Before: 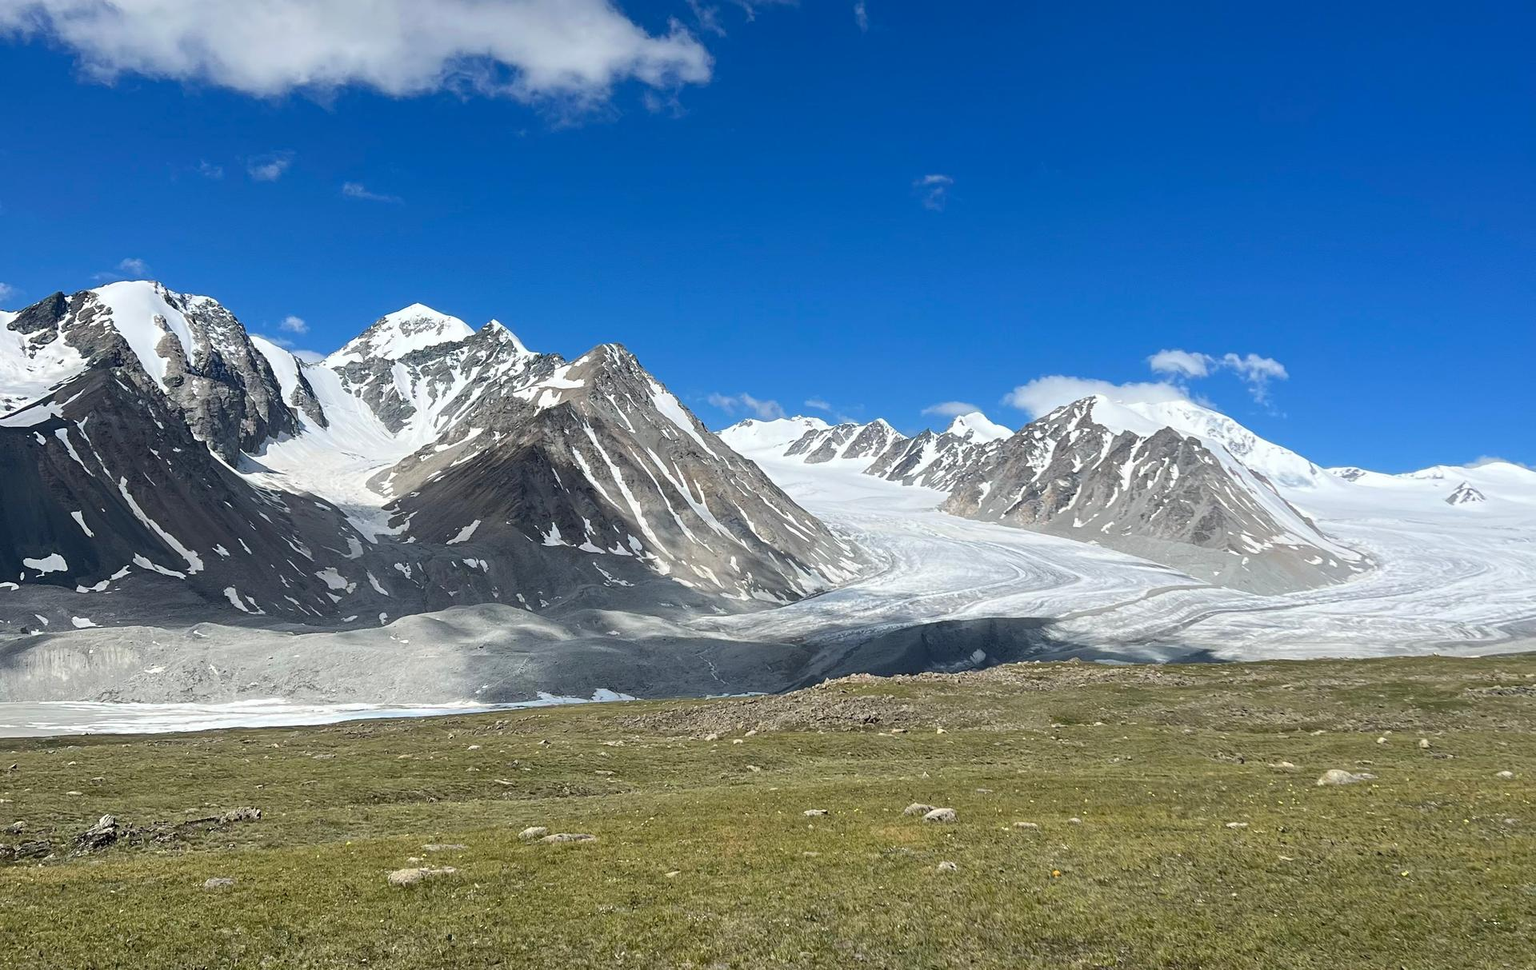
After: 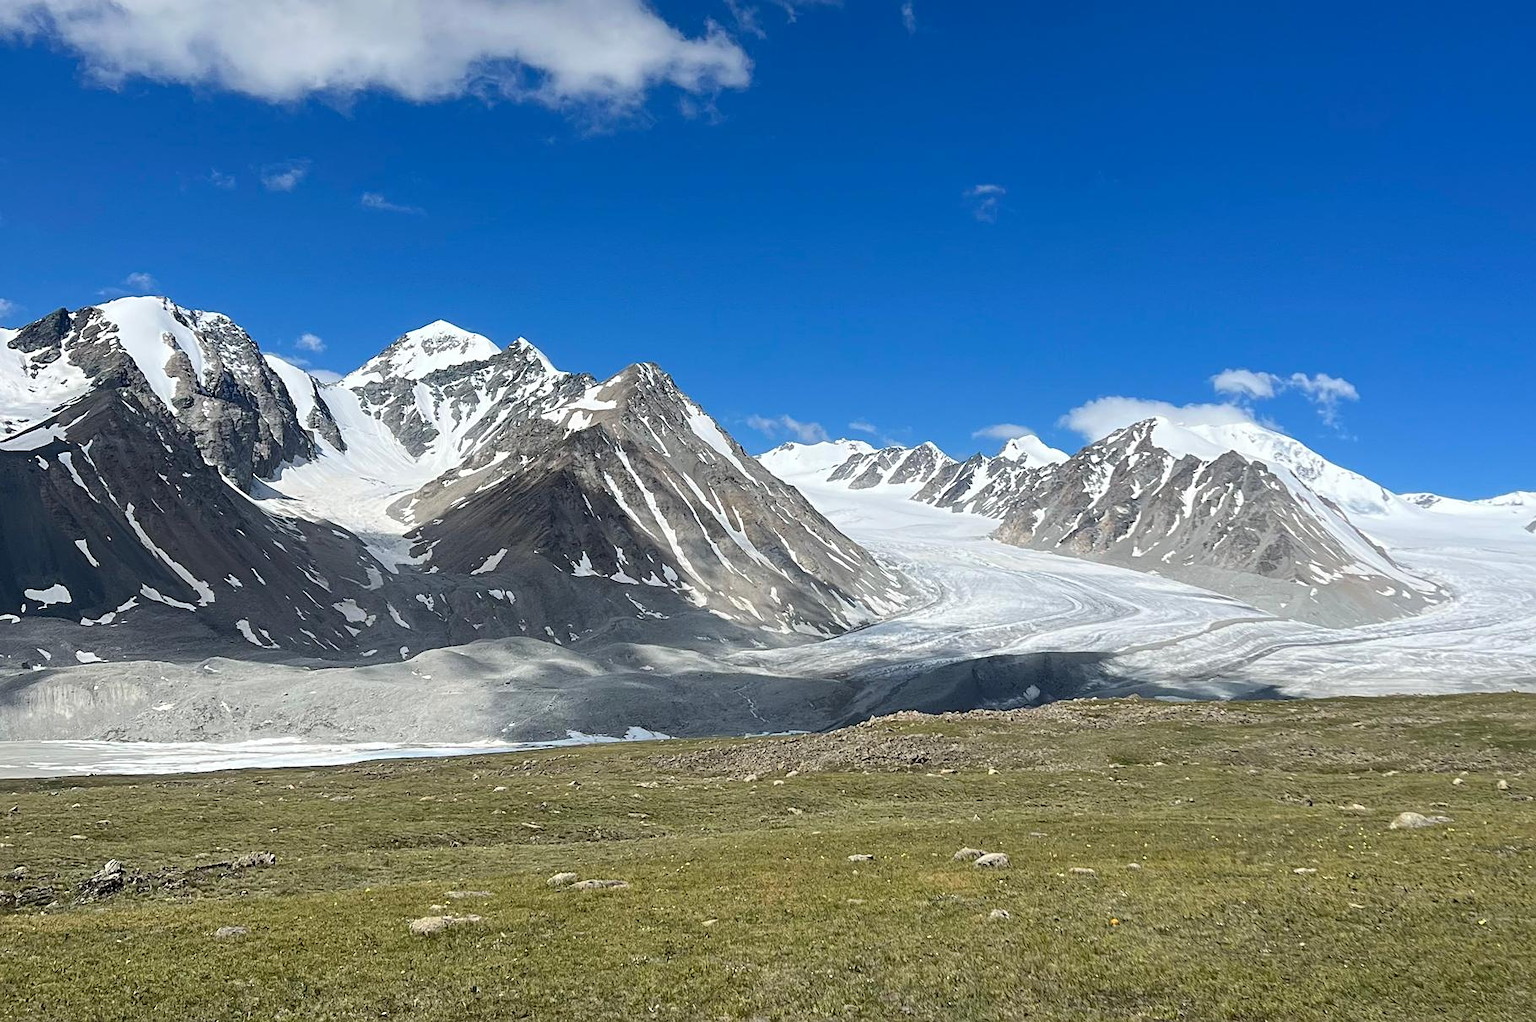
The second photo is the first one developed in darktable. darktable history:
sharpen: amount 0.2
crop and rotate: right 5.167%
white balance: emerald 1
